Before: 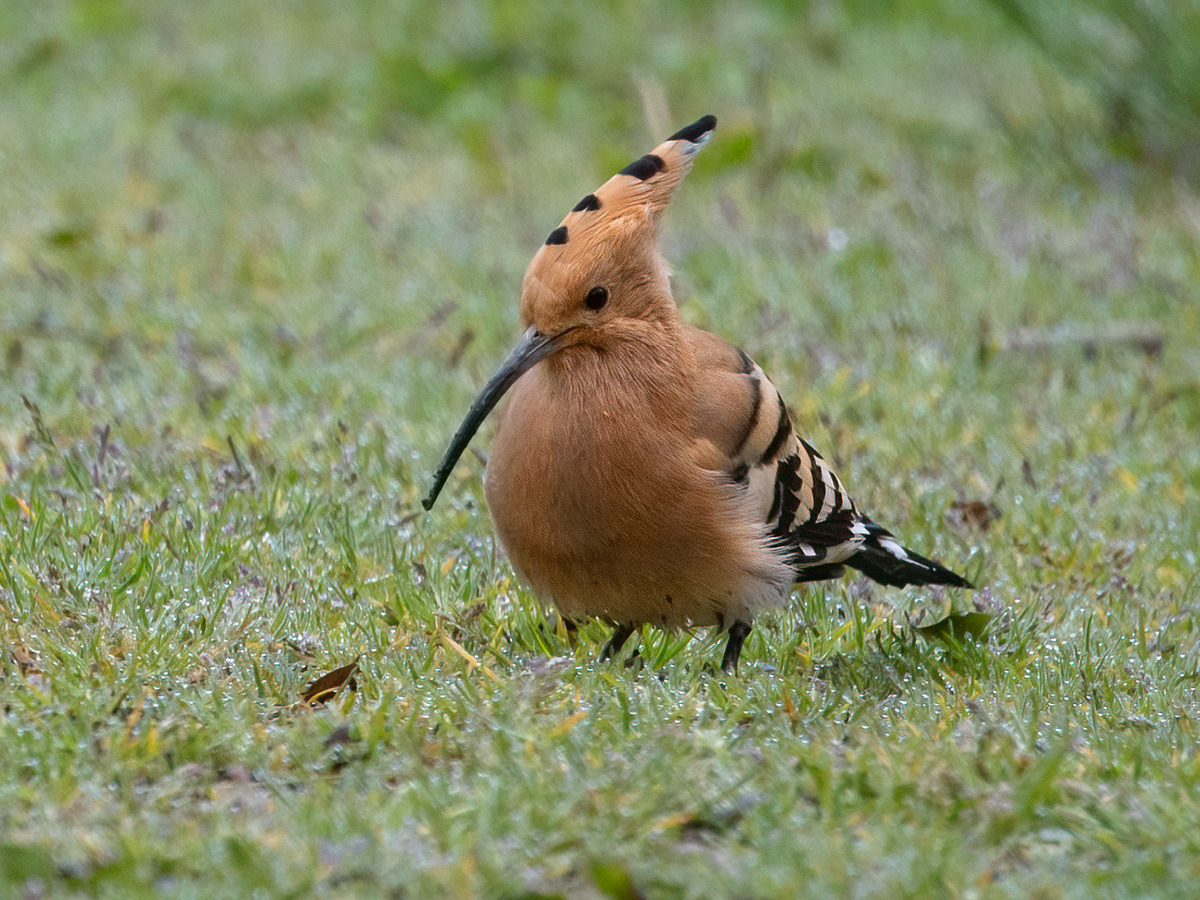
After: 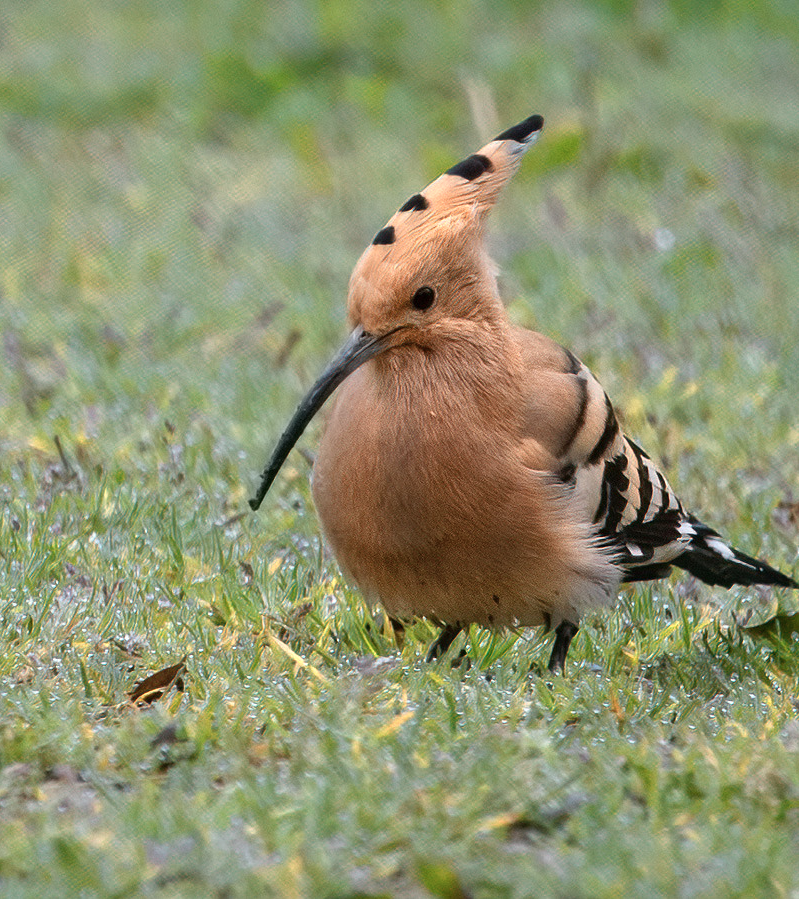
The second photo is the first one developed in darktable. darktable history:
crop and rotate: left 14.436%, right 18.898%
color zones: curves: ch0 [(0.018, 0.548) (0.224, 0.64) (0.425, 0.447) (0.675, 0.575) (0.732, 0.579)]; ch1 [(0.066, 0.487) (0.25, 0.5) (0.404, 0.43) (0.75, 0.421) (0.956, 0.421)]; ch2 [(0.044, 0.561) (0.215, 0.465) (0.399, 0.544) (0.465, 0.548) (0.614, 0.447) (0.724, 0.43) (0.882, 0.623) (0.956, 0.632)]
